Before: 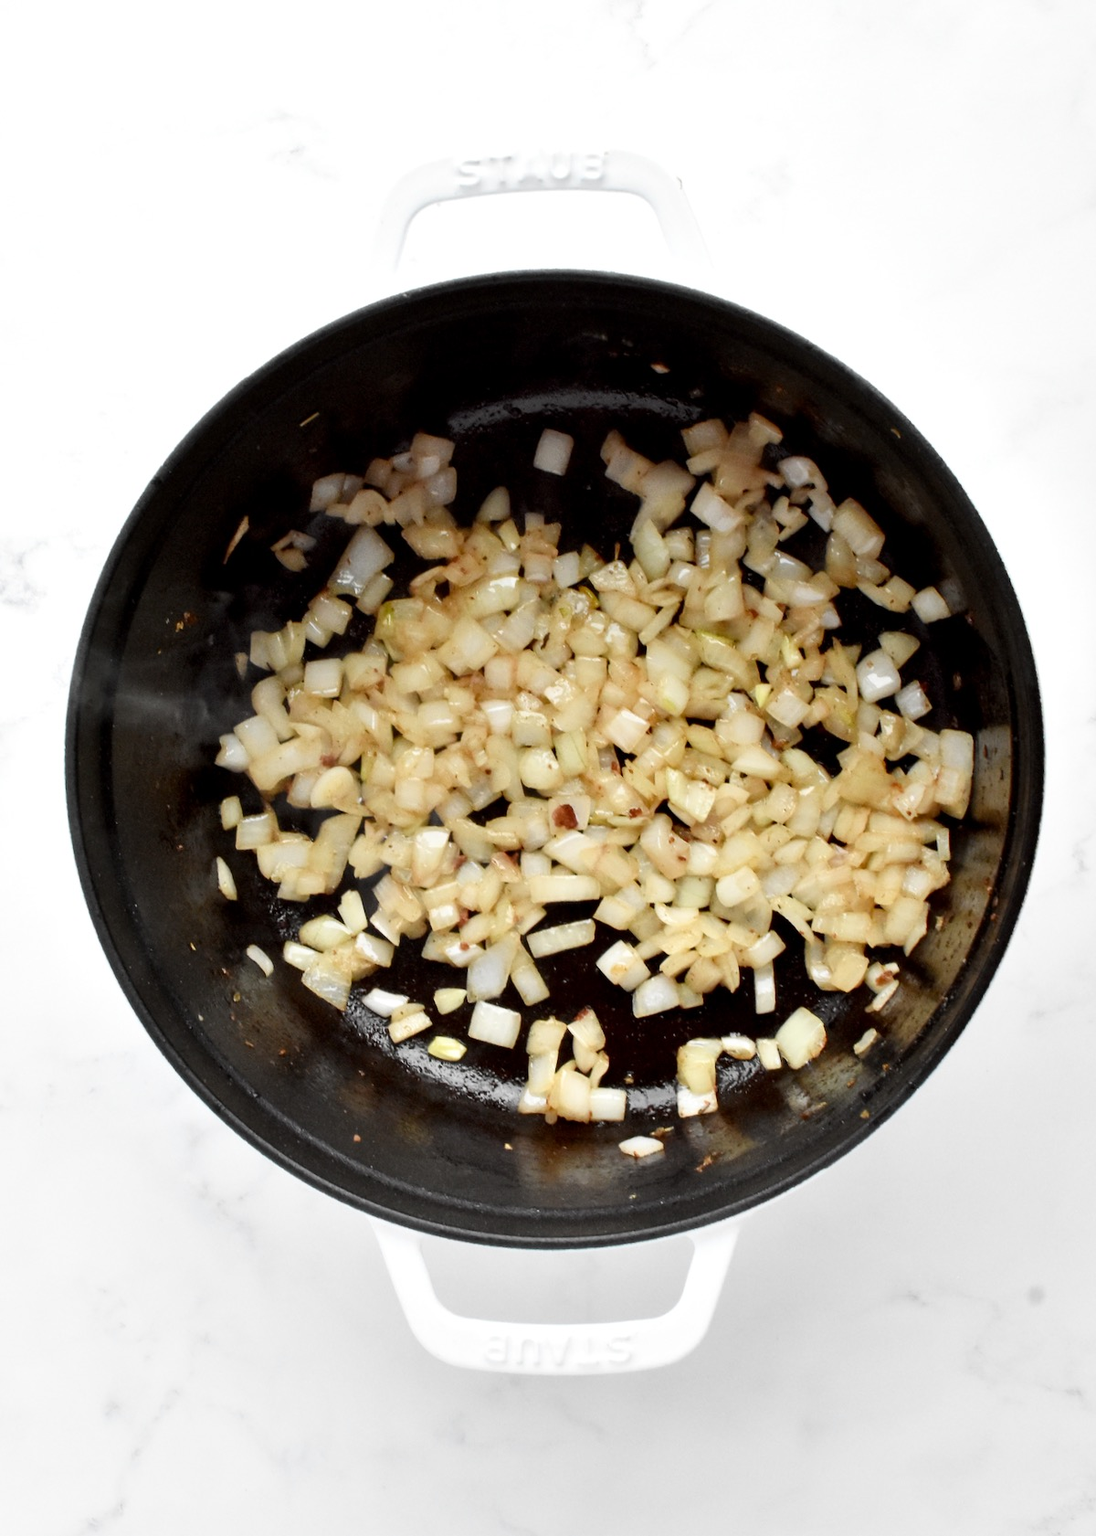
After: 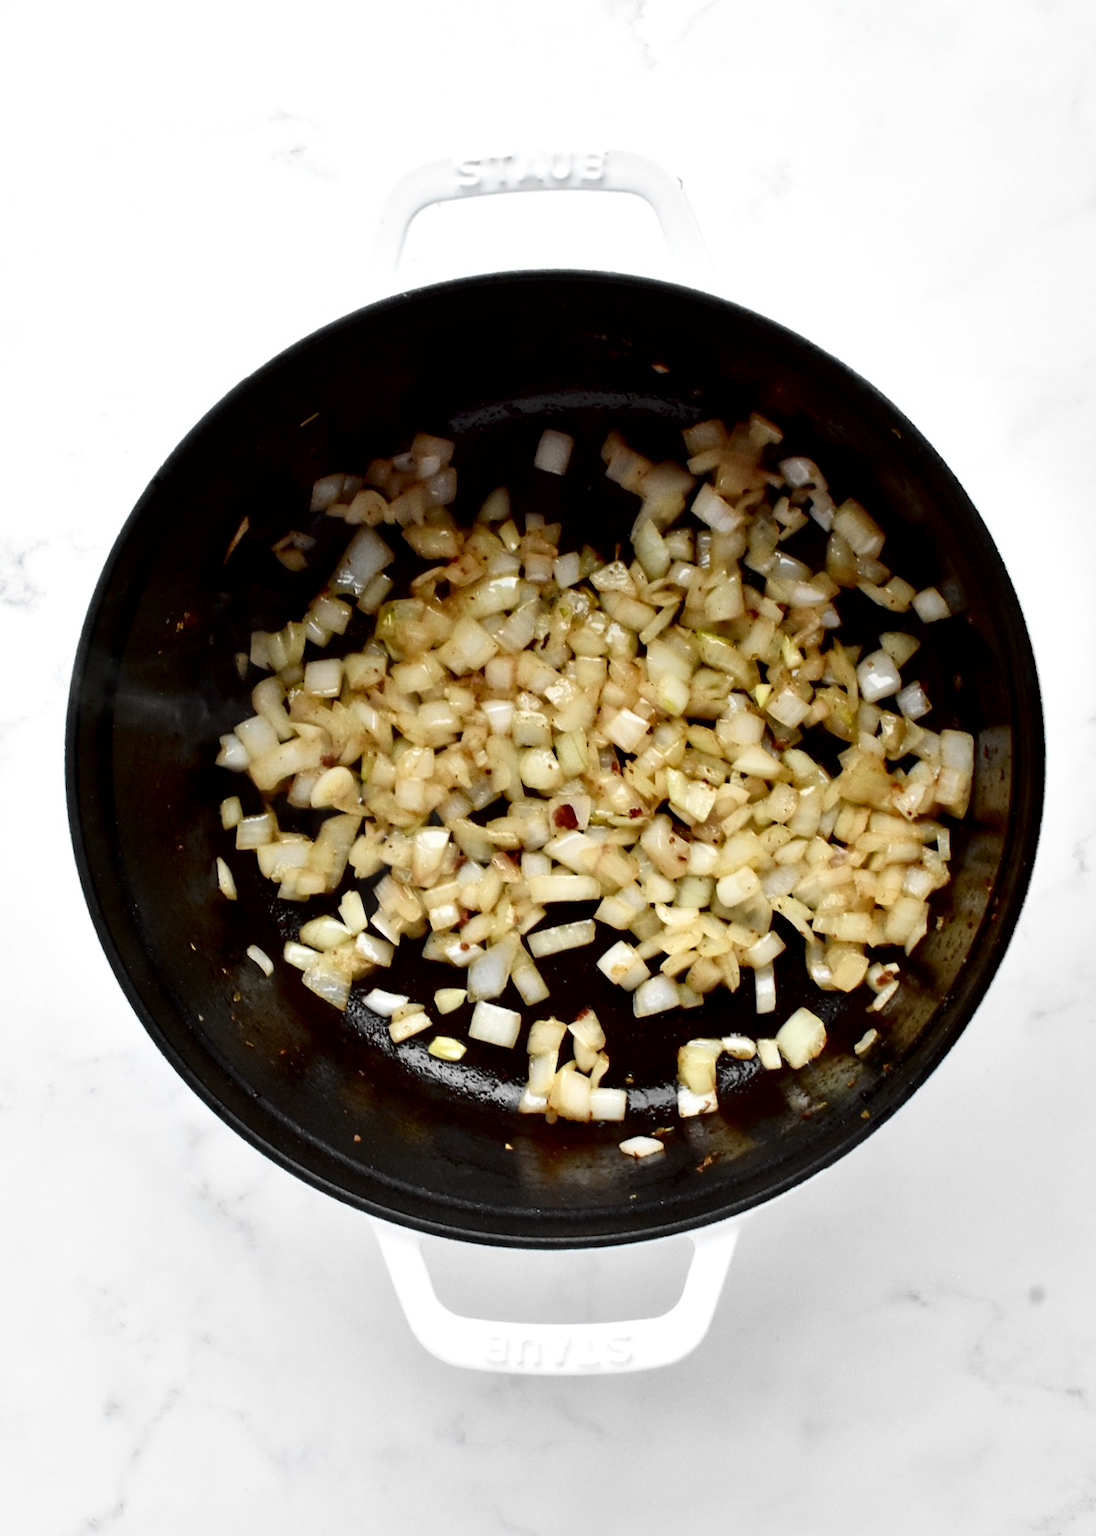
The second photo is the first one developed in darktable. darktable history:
contrast brightness saturation: contrast 0.13, brightness -0.24, saturation 0.14
local contrast: mode bilateral grid, contrast 20, coarseness 50, detail 120%, midtone range 0.2
